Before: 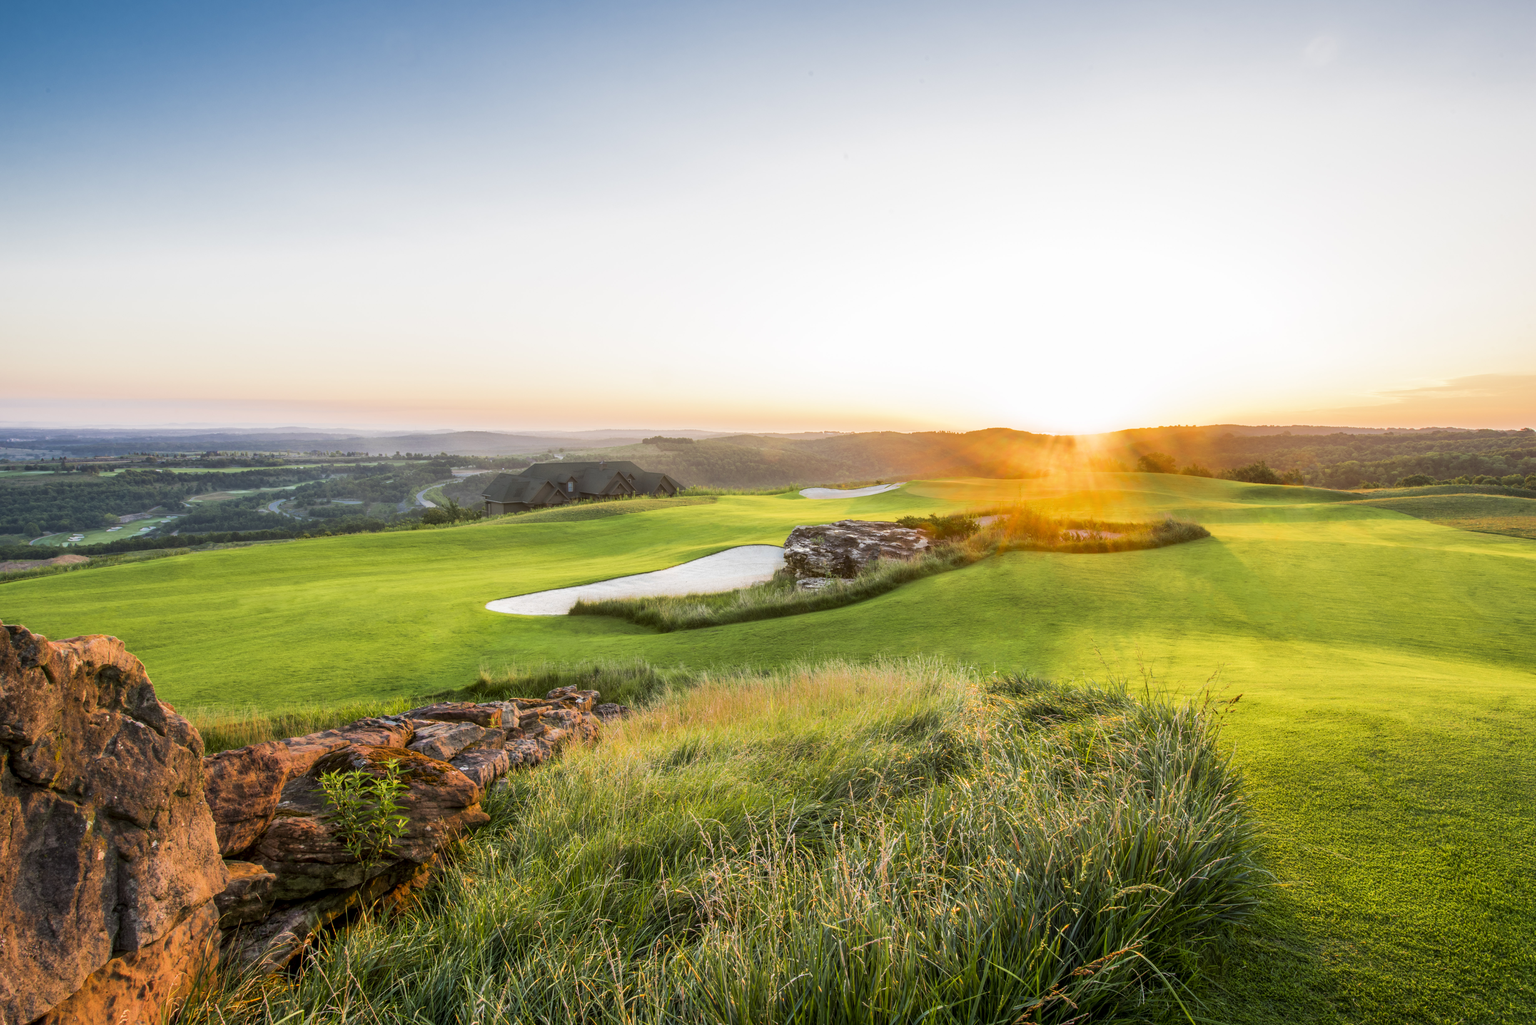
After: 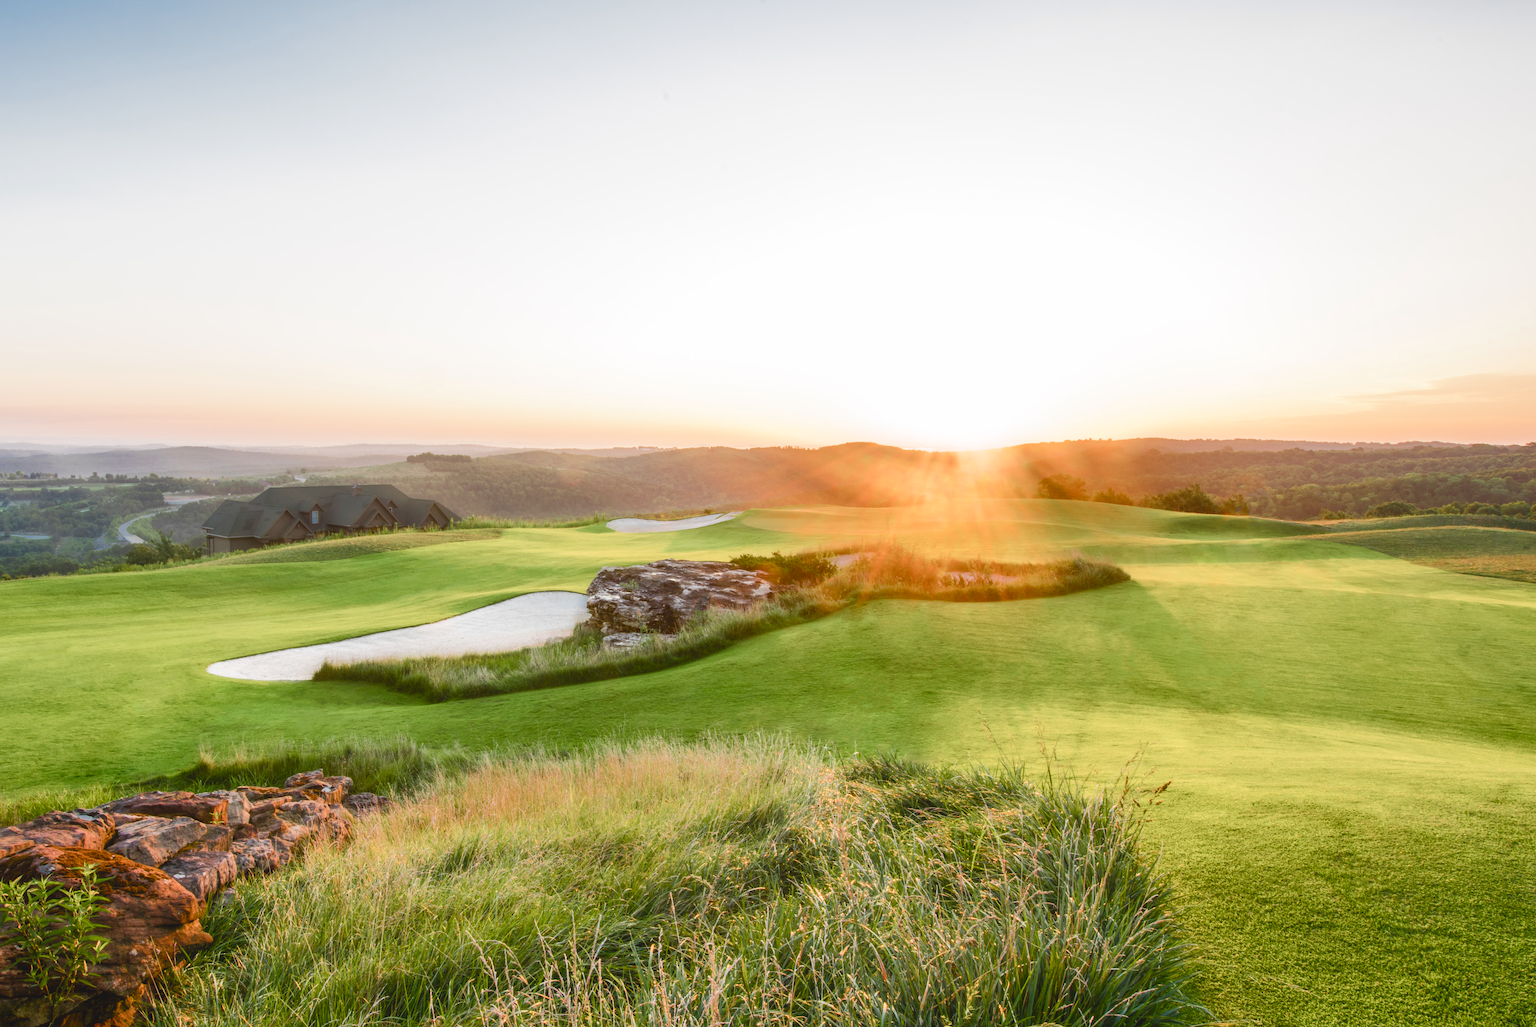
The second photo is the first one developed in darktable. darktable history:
crop and rotate: left 21.083%, top 7.941%, right 0.424%, bottom 13.37%
color balance rgb: global offset › luminance 0.76%, perceptual saturation grading › global saturation 20%, perceptual saturation grading › highlights -49.765%, perceptual saturation grading › shadows 25.696%
contrast equalizer: octaves 7, y [[0.509, 0.514, 0.523, 0.542, 0.578, 0.603], [0.5 ×6], [0.509, 0.514, 0.523, 0.542, 0.578, 0.603], [0.001, 0.002, 0.003, 0.005, 0.01, 0.013], [0.001, 0.002, 0.003, 0.005, 0.01, 0.013]], mix -0.368
